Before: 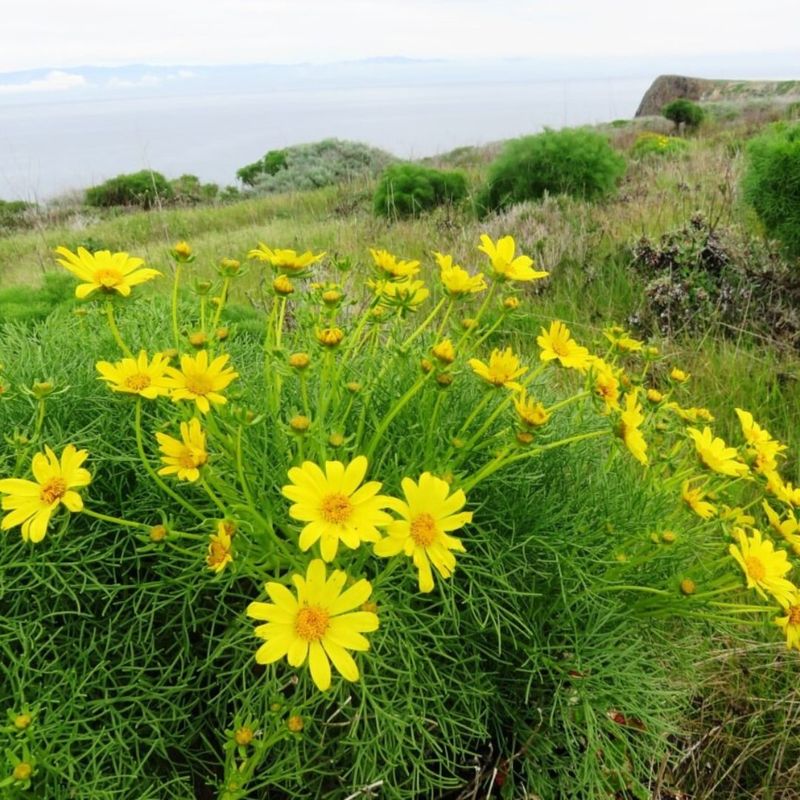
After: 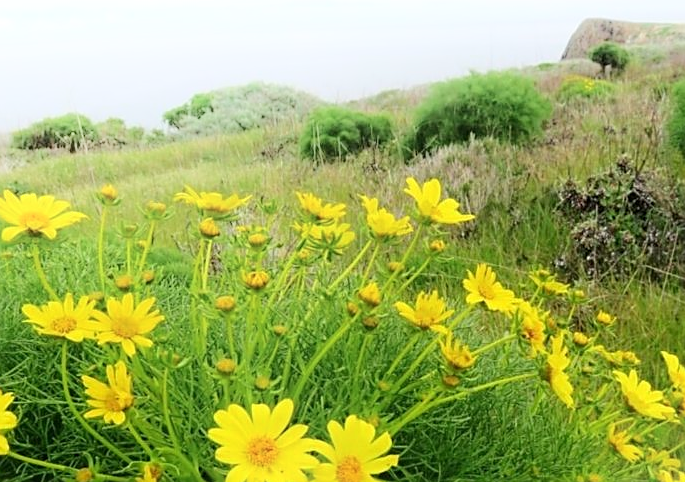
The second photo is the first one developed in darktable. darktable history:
crop and rotate: left 9.3%, top 7.239%, right 4.986%, bottom 32.442%
sharpen: amount 0.496
shadows and highlights: shadows -89.97, highlights 89.49, soften with gaussian
